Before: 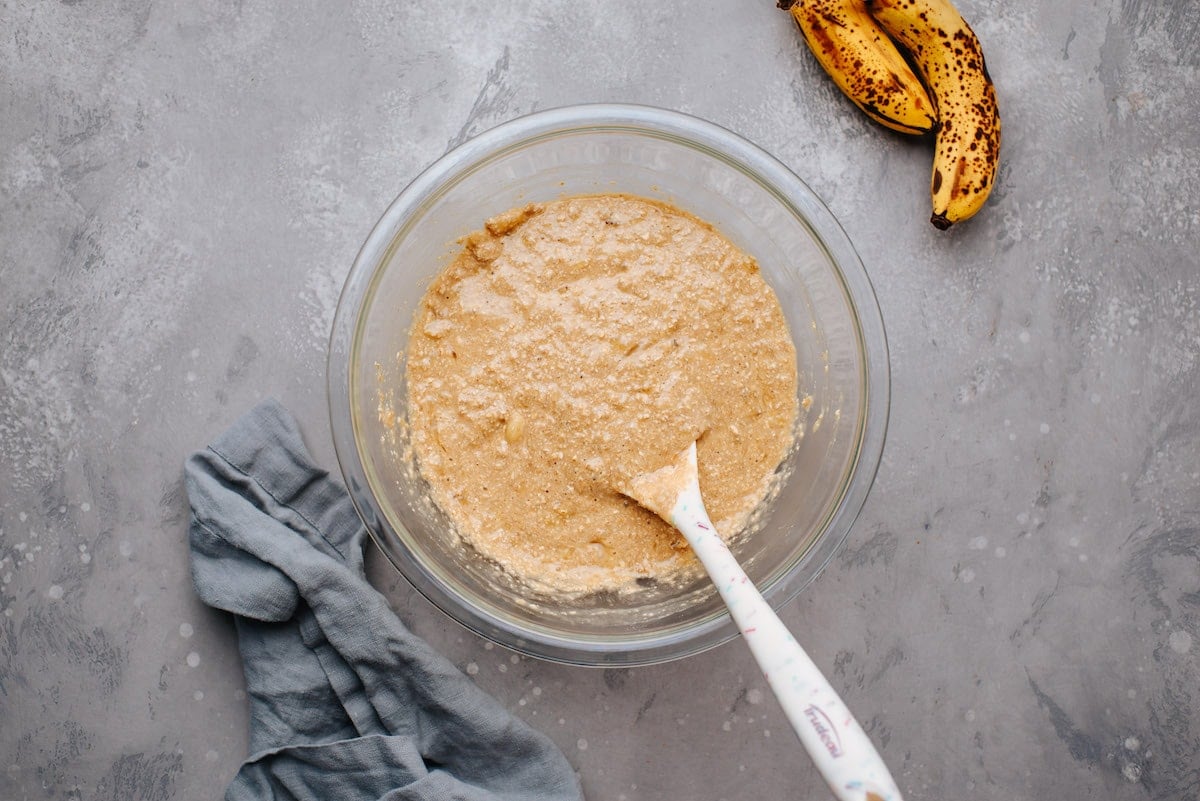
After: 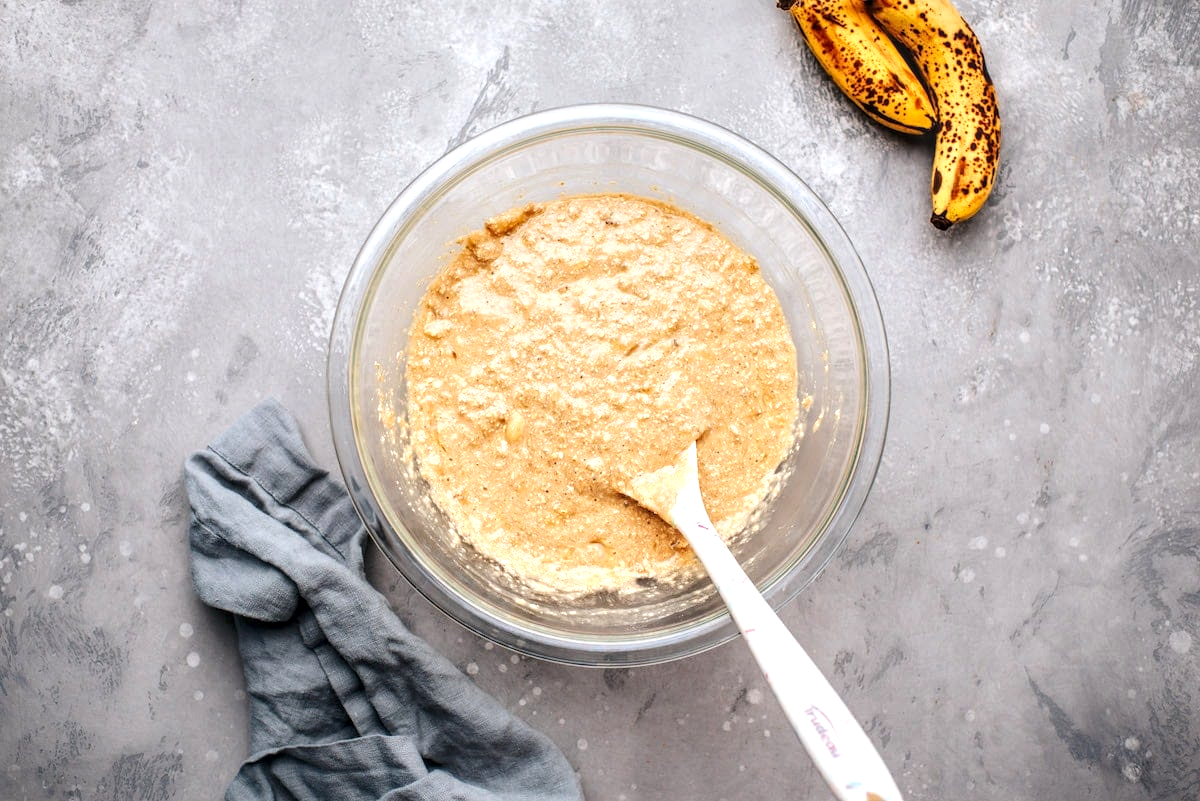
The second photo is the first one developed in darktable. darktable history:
tone equalizer: -8 EV 0.001 EV, -7 EV -0.002 EV, -6 EV 0.002 EV, -5 EV -0.03 EV, -4 EV -0.116 EV, -3 EV -0.169 EV, -2 EV 0.24 EV, -1 EV 0.702 EV, +0 EV 0.493 EV
white balance: red 1, blue 1
local contrast: on, module defaults
